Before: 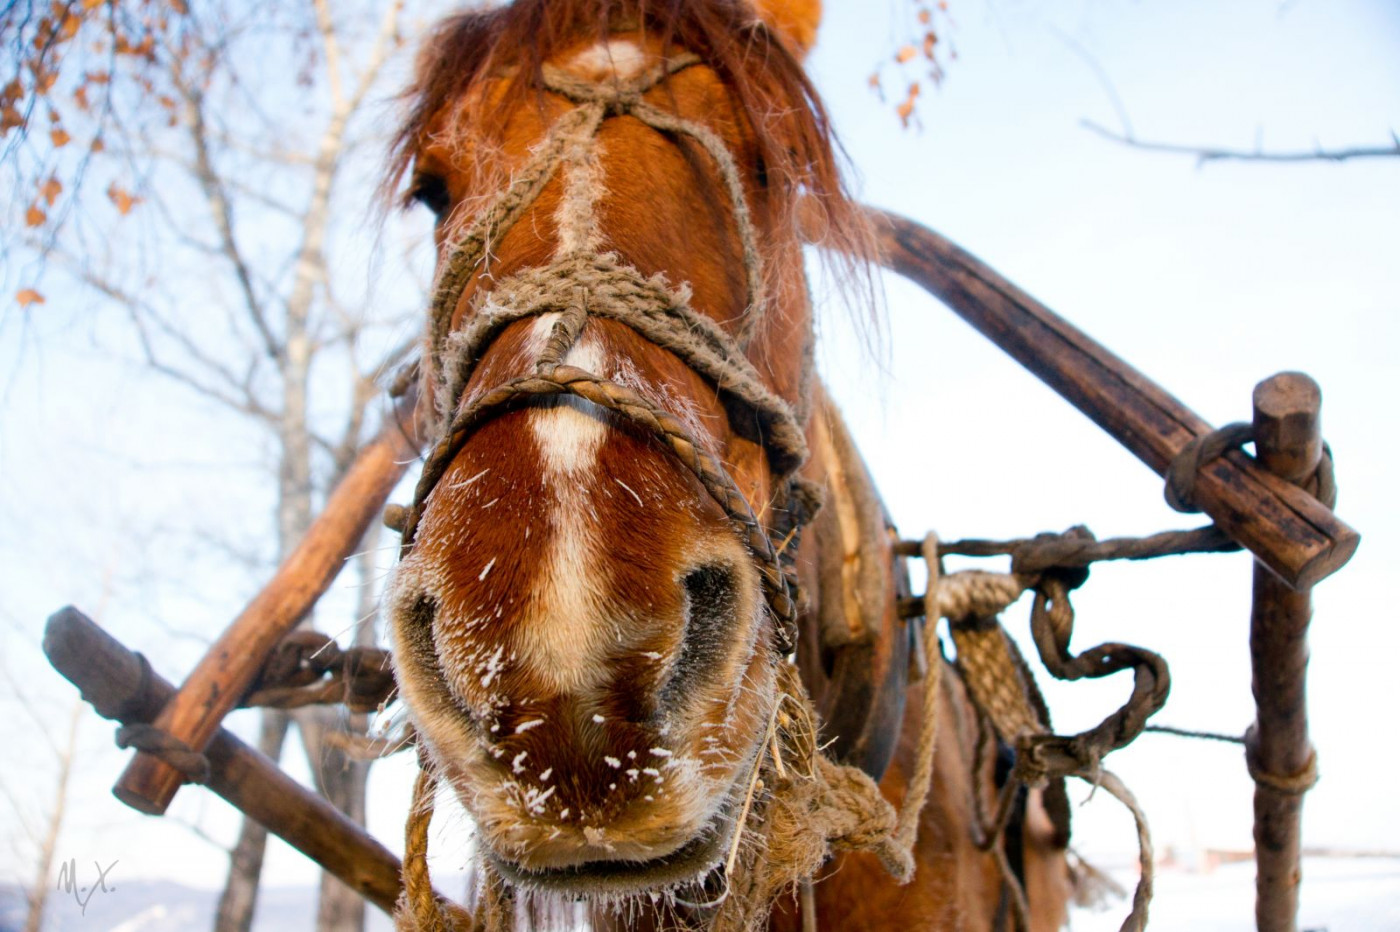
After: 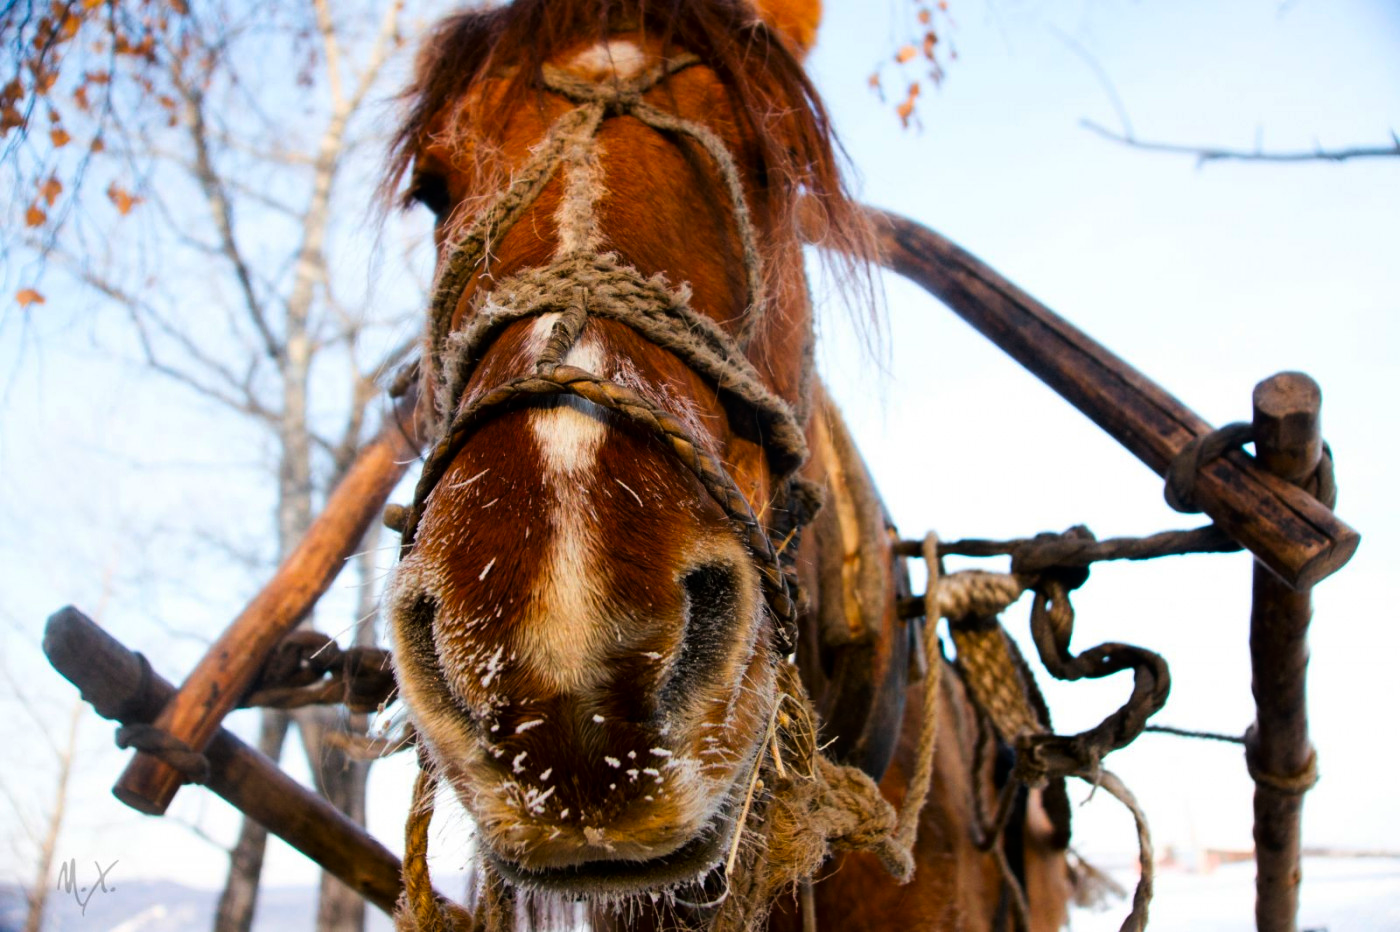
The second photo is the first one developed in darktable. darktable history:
tone curve: curves: ch0 [(0, 0) (0.153, 0.056) (1, 1)], color space Lab, linked channels, preserve colors none
color correction: saturation 1.34
